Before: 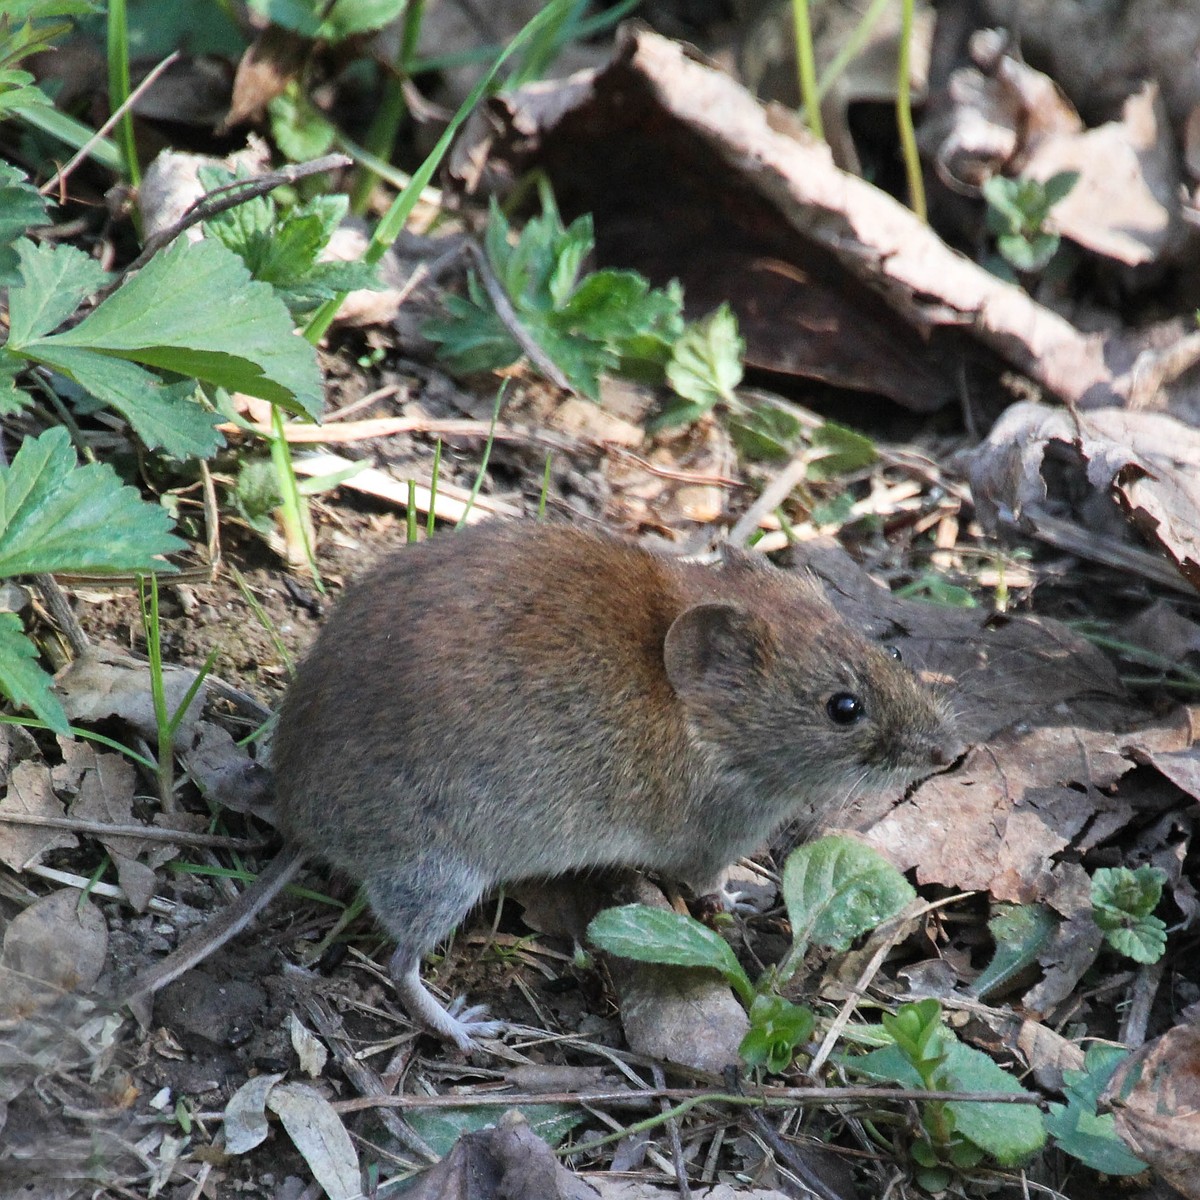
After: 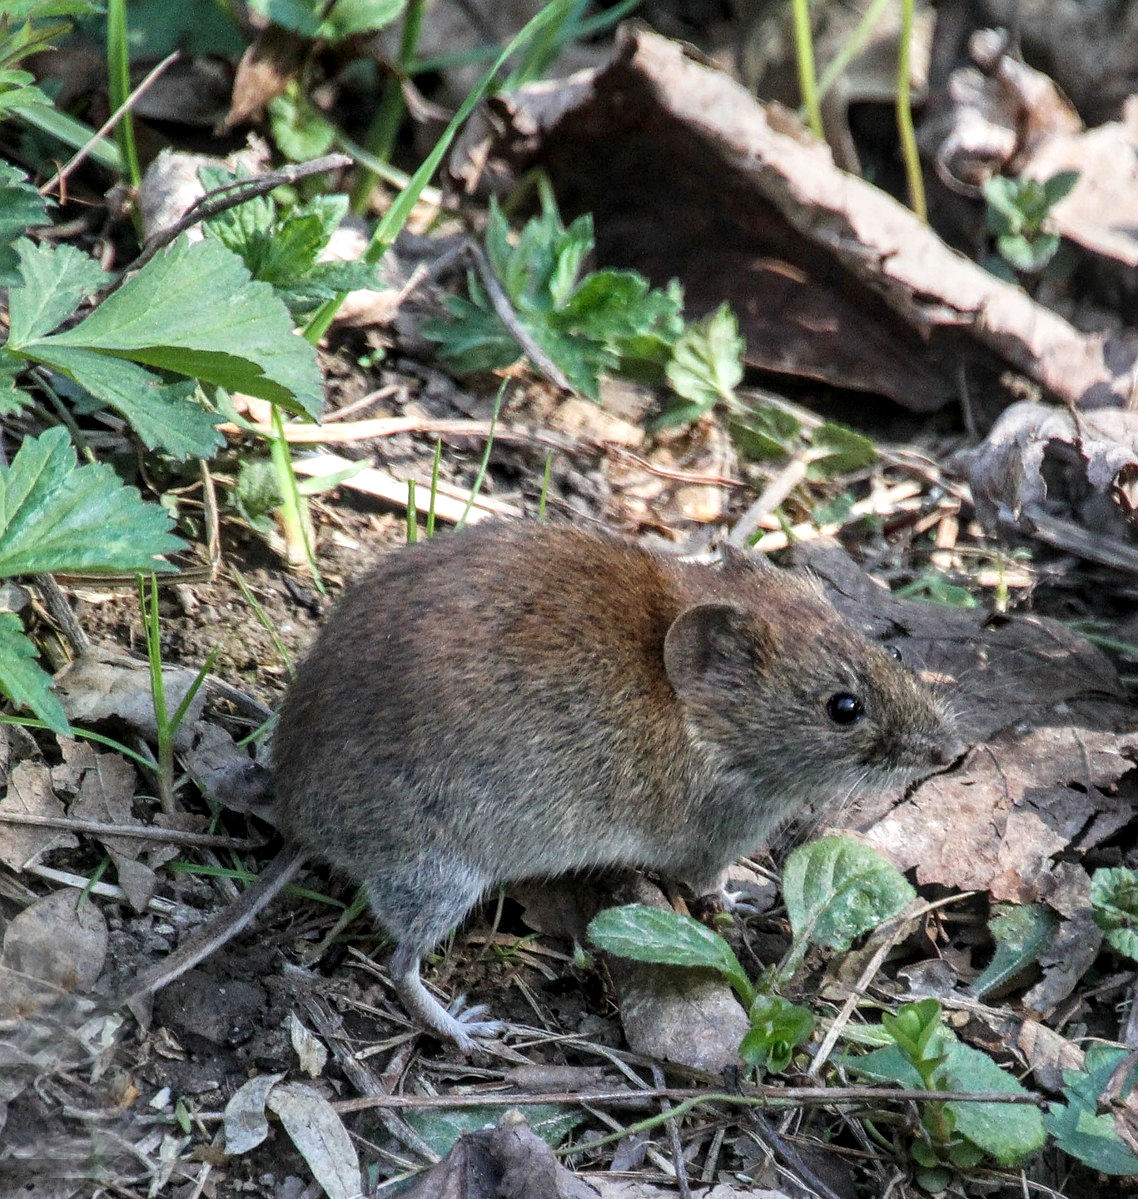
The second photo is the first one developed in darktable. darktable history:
local contrast: highlights 61%, detail 143%, midtone range 0.428
crop and rotate: right 5.167%
color correction: highlights a* -0.137, highlights b* 0.137
